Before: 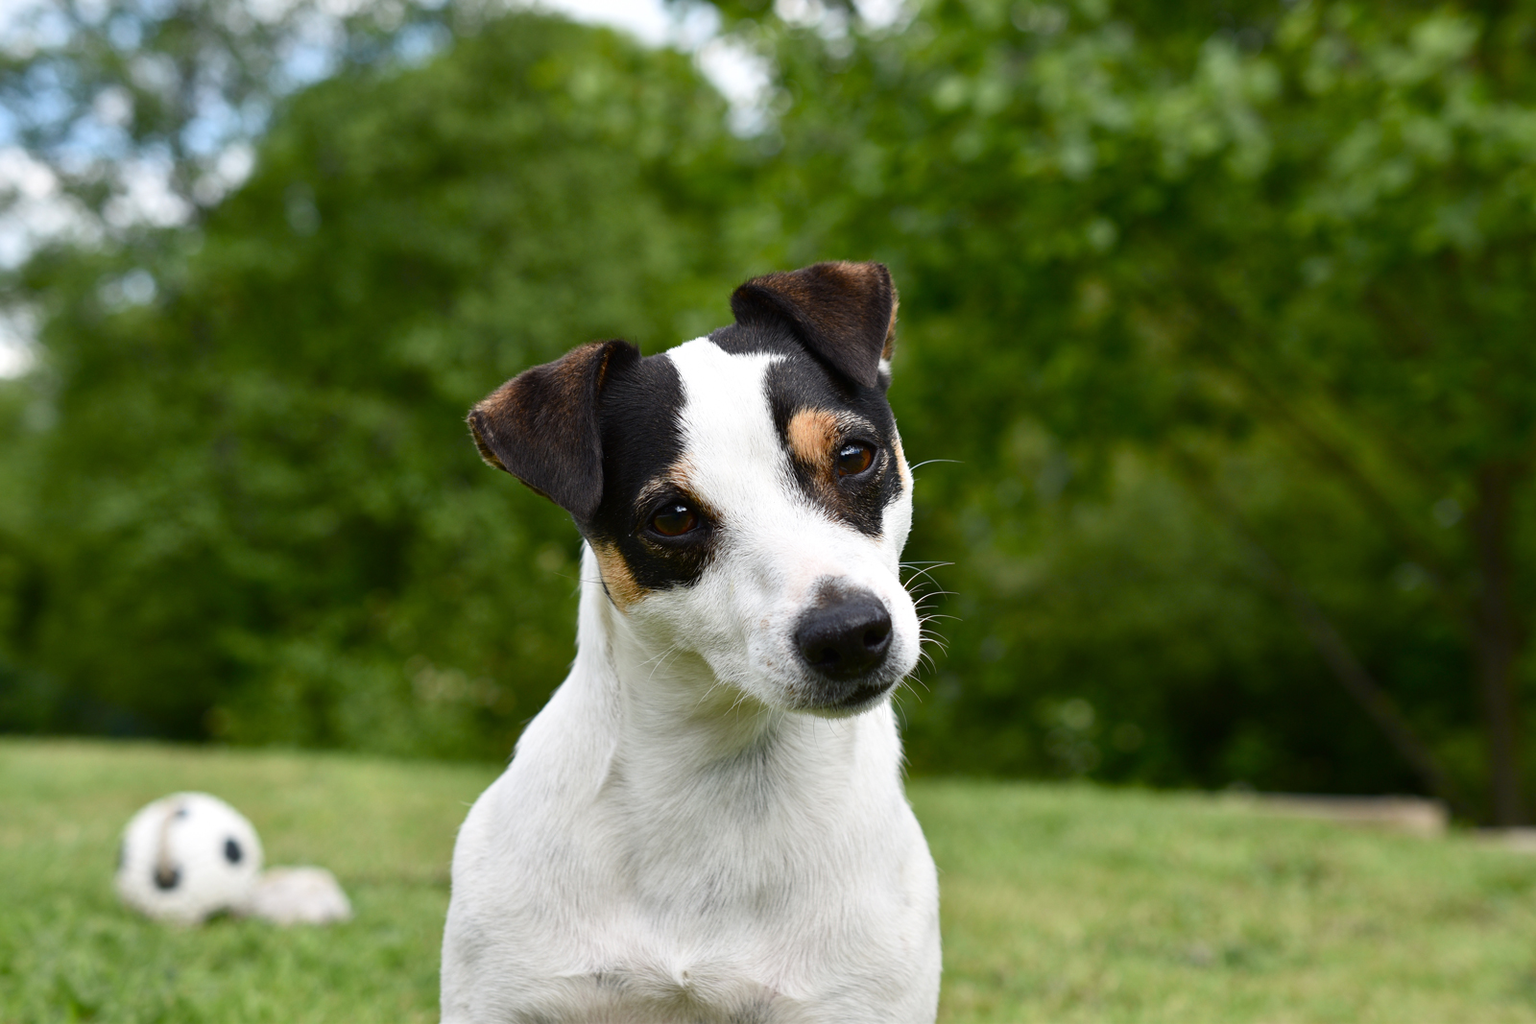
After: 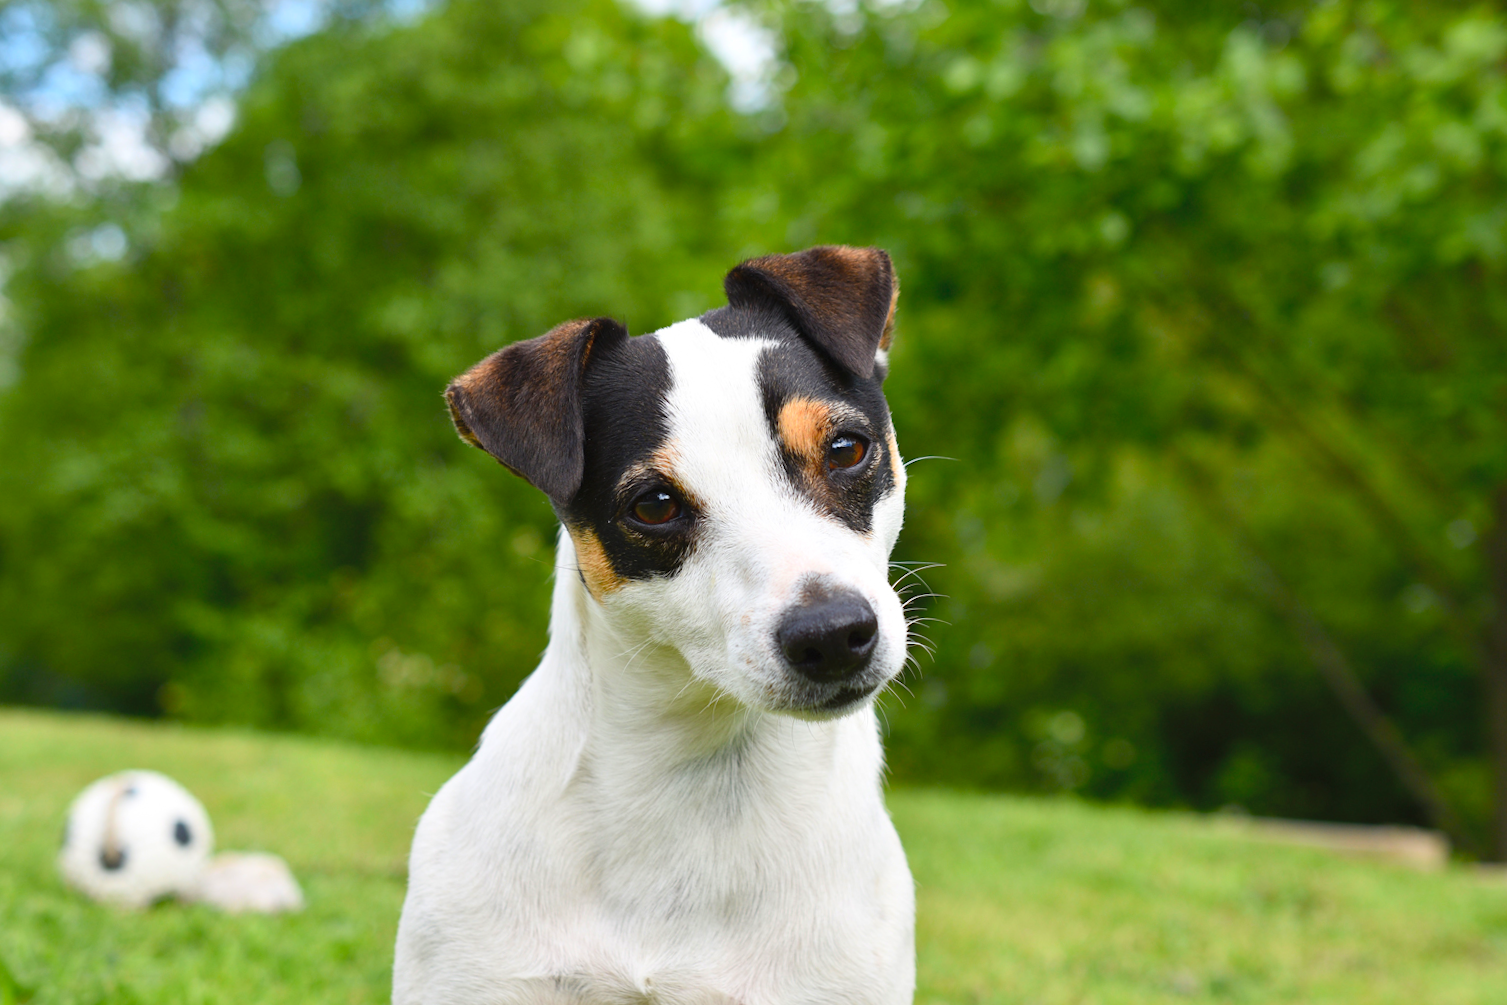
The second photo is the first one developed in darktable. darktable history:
crop and rotate: angle -2.38°
contrast brightness saturation: contrast 0.07, brightness 0.18, saturation 0.4
